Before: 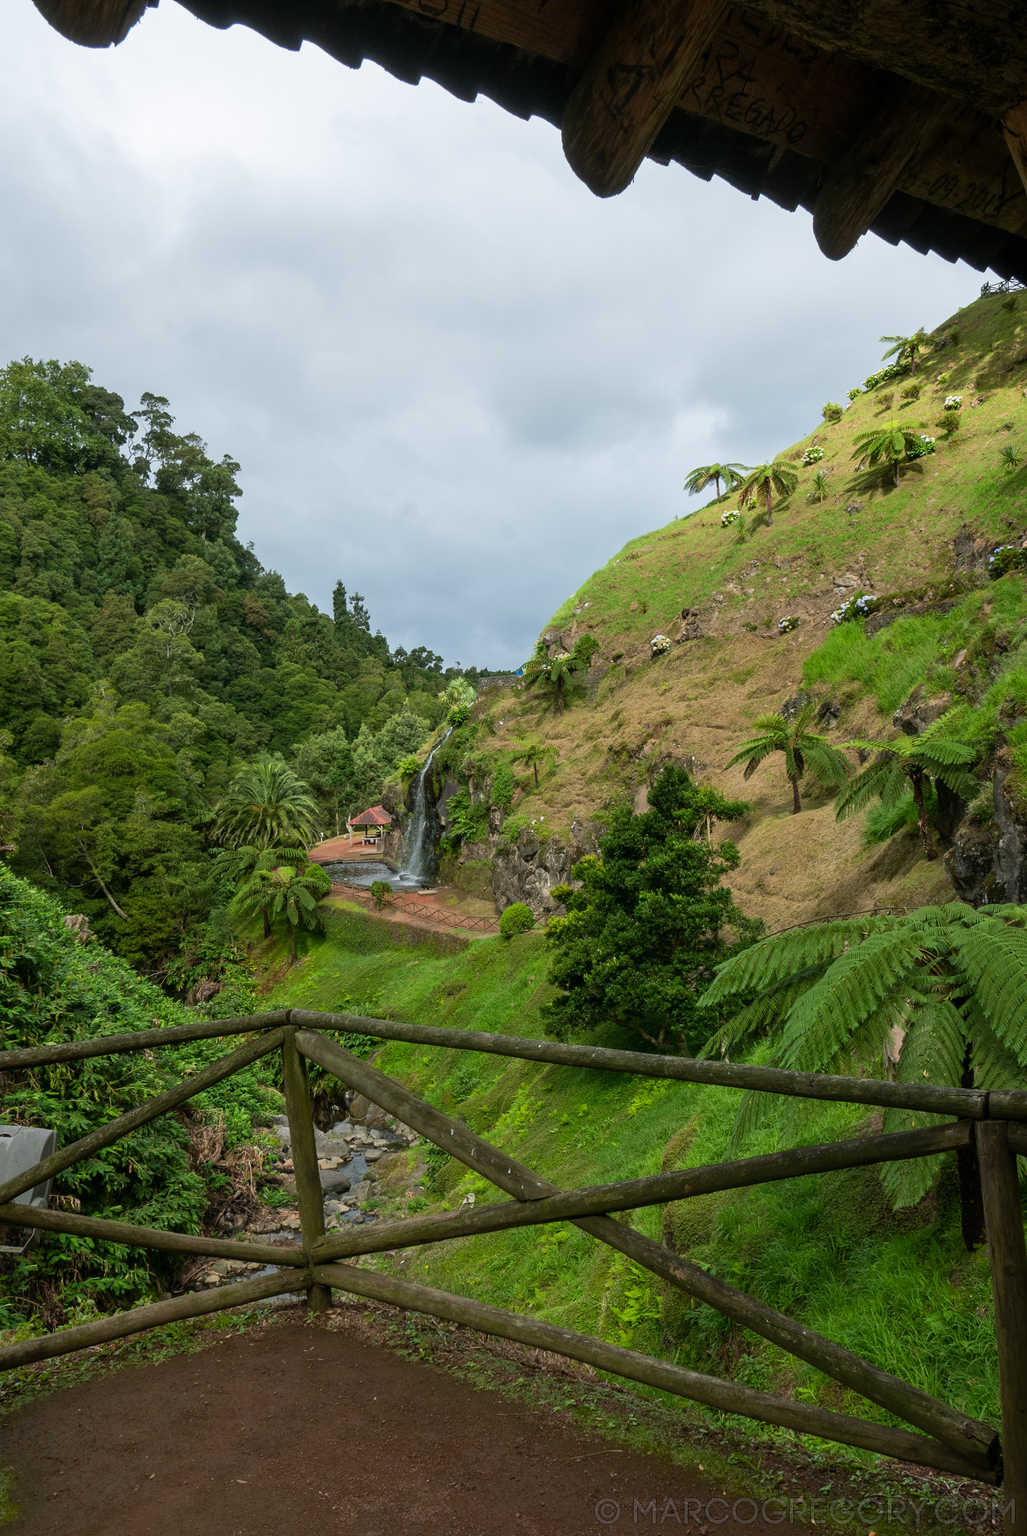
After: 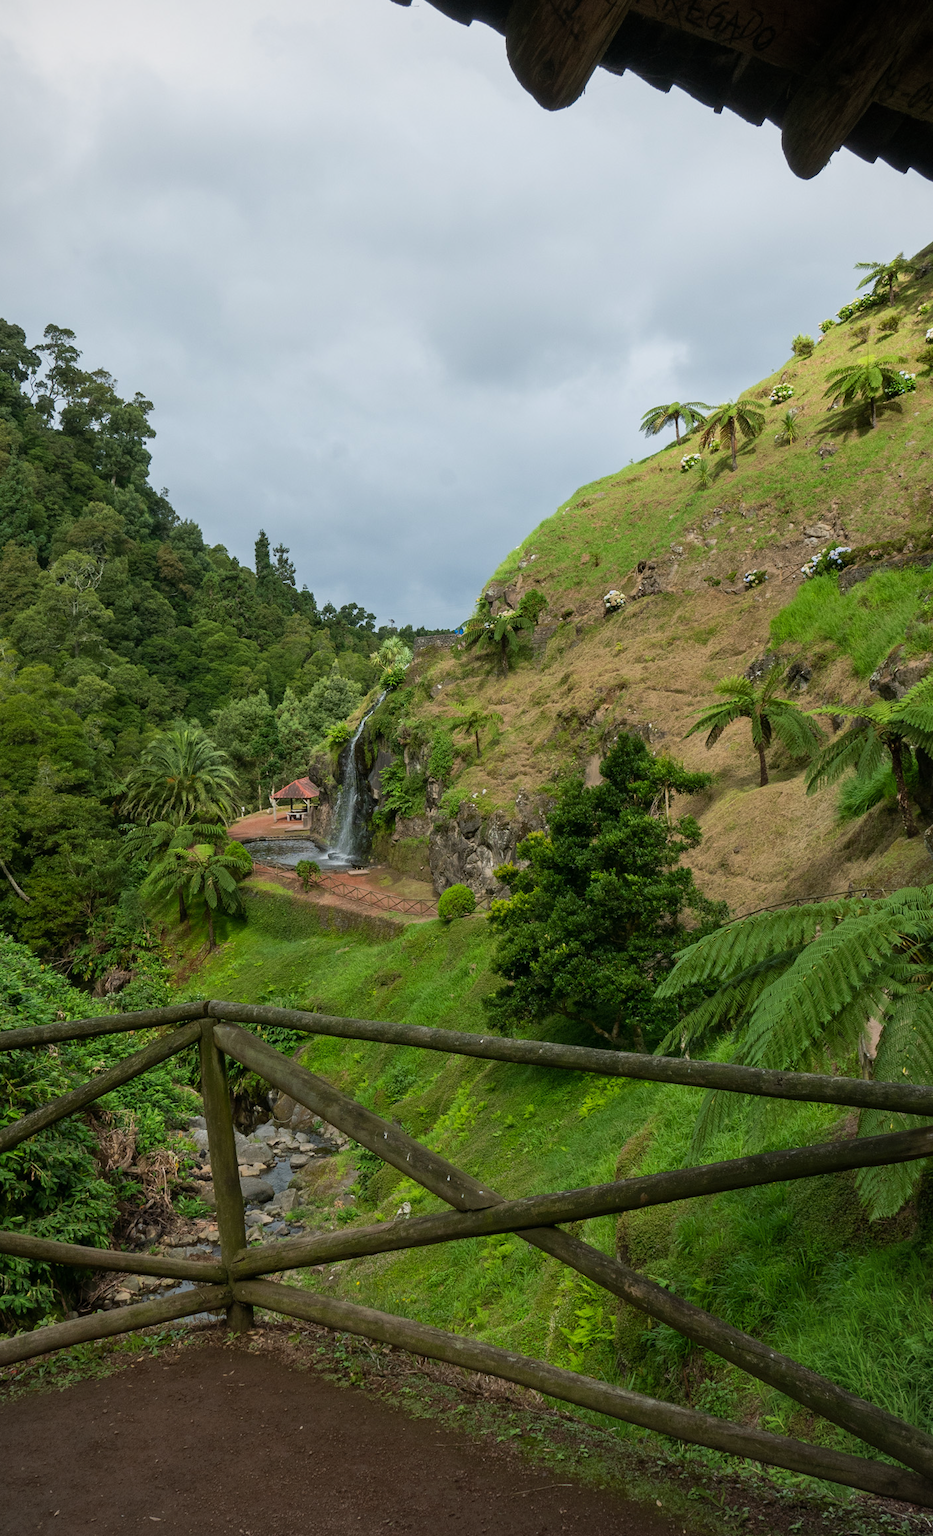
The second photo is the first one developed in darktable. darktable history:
crop: left 9.817%, top 6.347%, right 7.27%, bottom 2.462%
vignetting: fall-off radius 60.85%, brightness -0.268, unbound false
exposure: exposure -0.116 EV, compensate highlight preservation false
